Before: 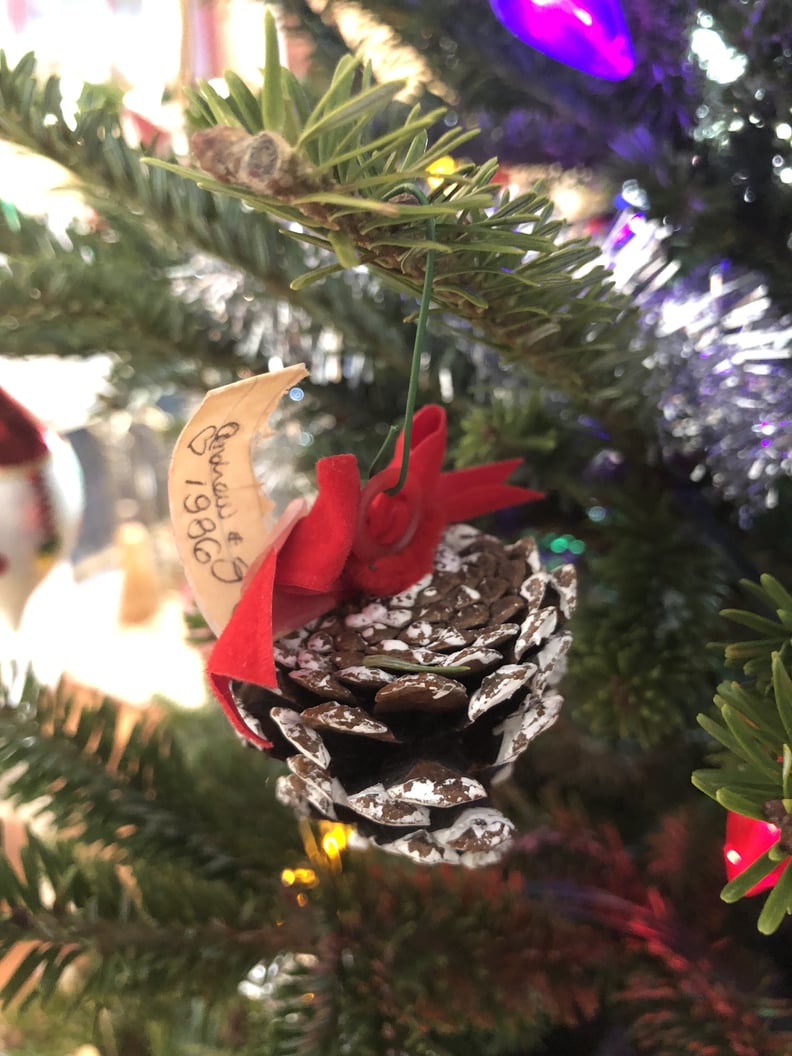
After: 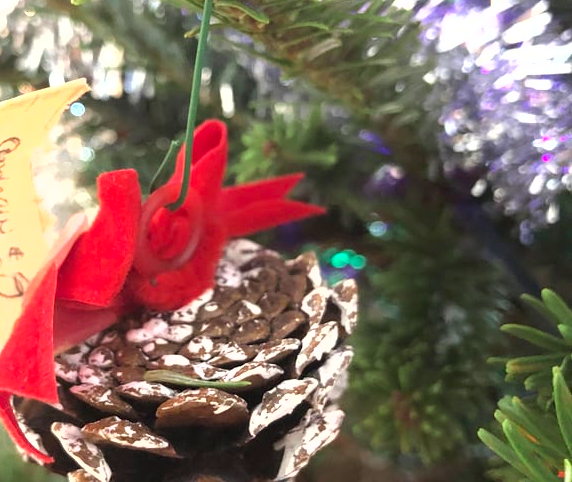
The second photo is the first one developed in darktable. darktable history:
shadows and highlights: shadows 20.59, highlights -20.36, soften with gaussian
exposure: exposure 1.001 EV, compensate highlight preservation false
color zones: curves: ch2 [(0, 0.5) (0.143, 0.517) (0.286, 0.571) (0.429, 0.522) (0.571, 0.5) (0.714, 0.5) (0.857, 0.5) (1, 0.5)]
crop and rotate: left 27.745%, top 26.997%, bottom 27.347%
